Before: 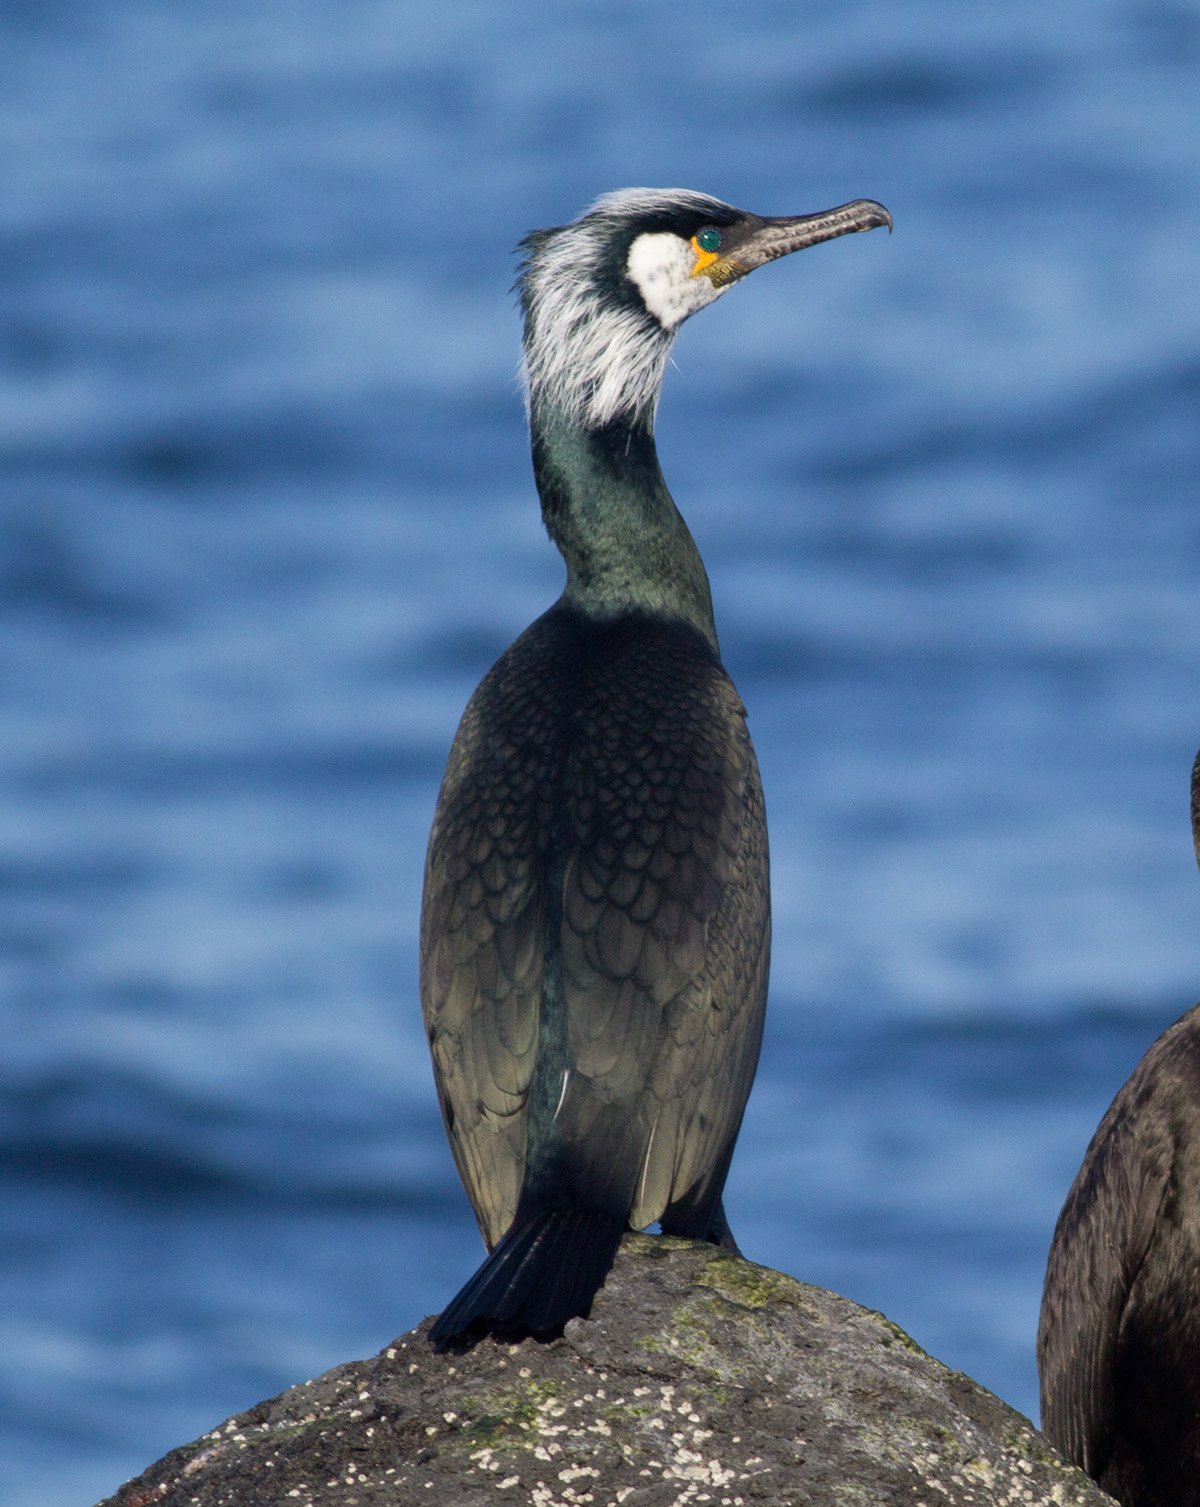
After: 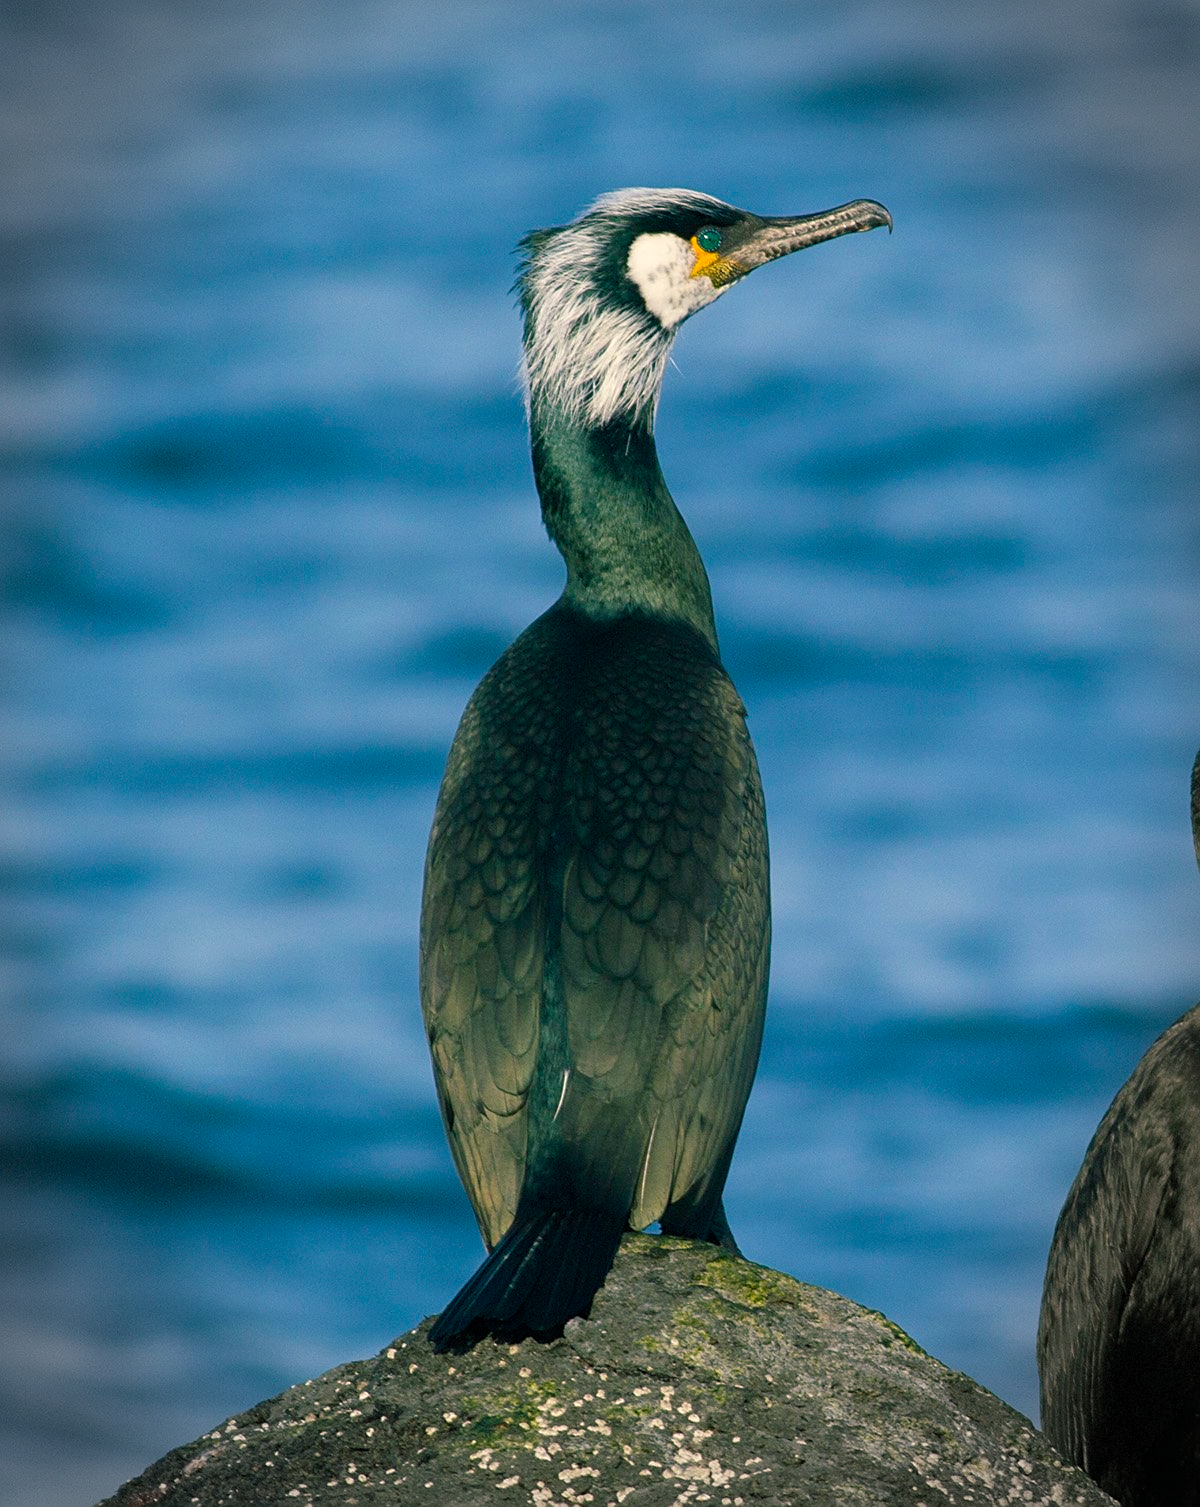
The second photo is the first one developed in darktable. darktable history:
vignetting: automatic ratio true, dithering 8-bit output
sharpen: on, module defaults
color balance rgb: shadows lift › chroma 11.794%, shadows lift › hue 134.32°, highlights gain › chroma 3.091%, highlights gain › hue 73.96°, perceptual saturation grading › global saturation 24.966%, global vibrance 14.28%
